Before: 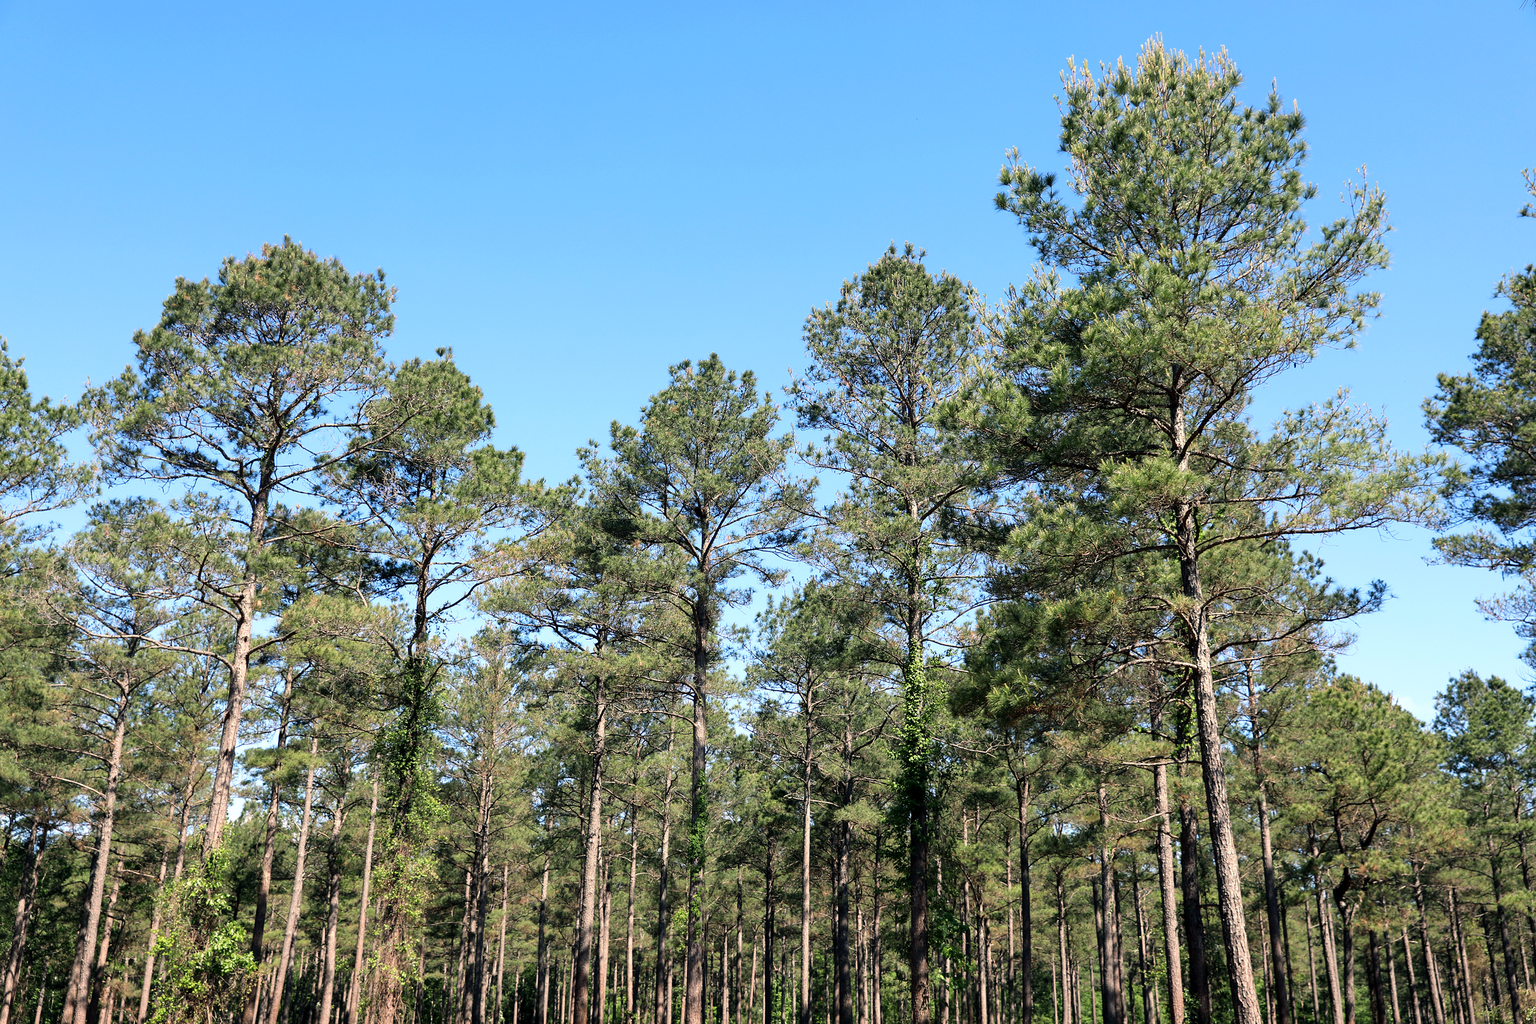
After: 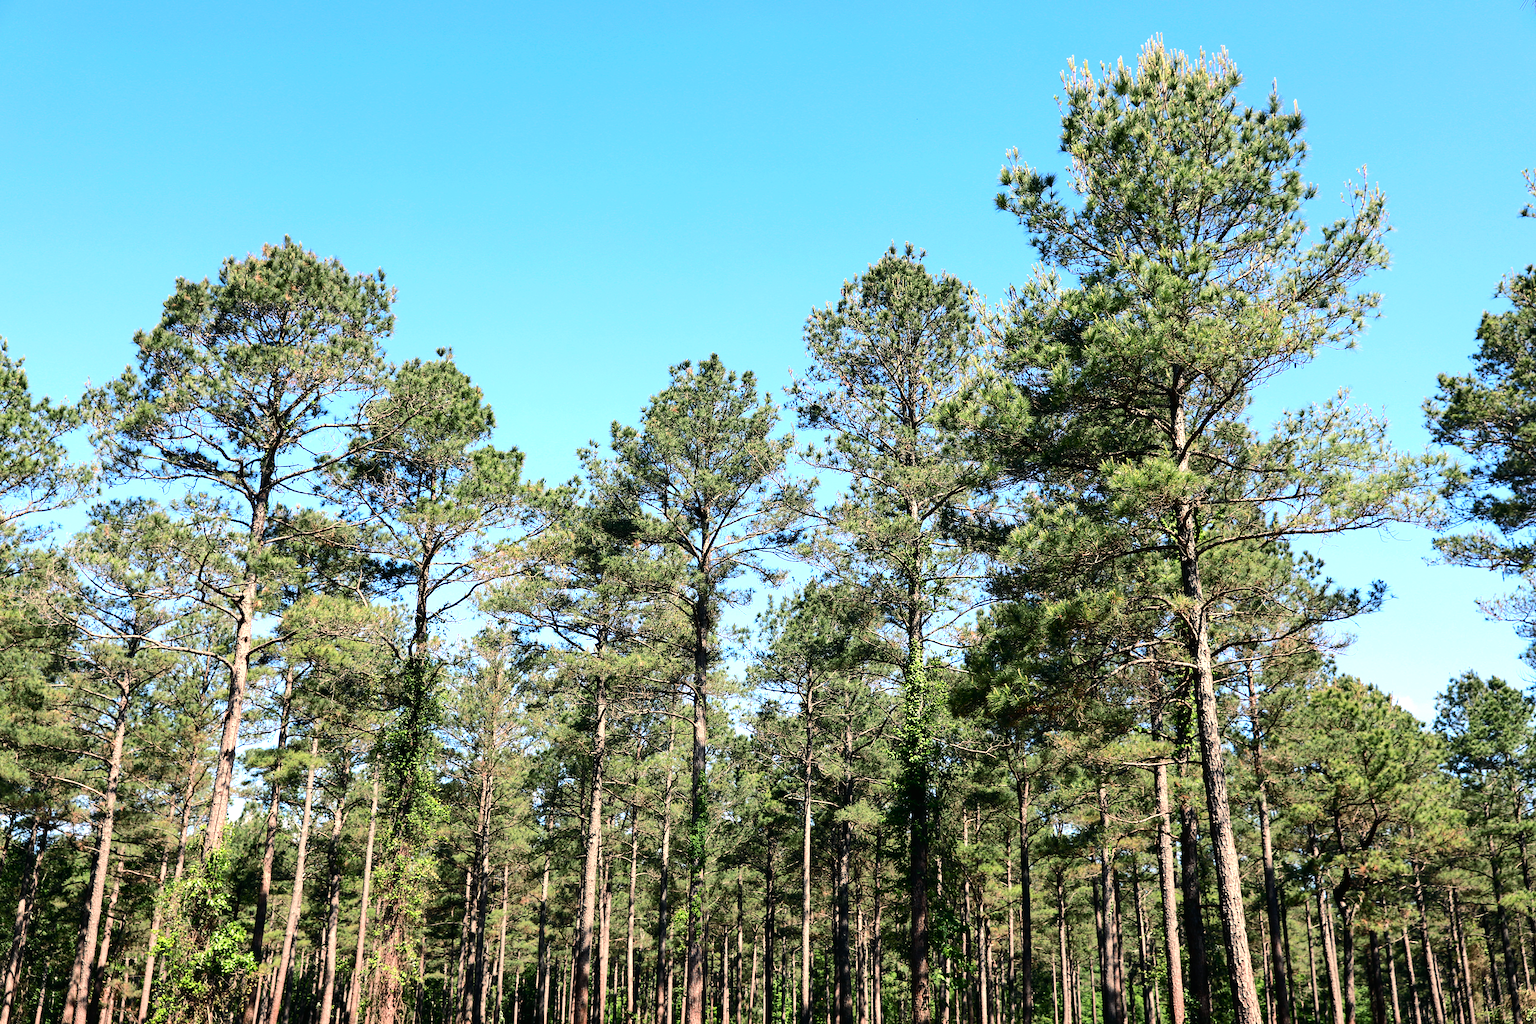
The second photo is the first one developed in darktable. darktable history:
tone equalizer: -8 EV -0.417 EV, -7 EV -0.389 EV, -6 EV -0.333 EV, -5 EV -0.222 EV, -3 EV 0.222 EV, -2 EV 0.333 EV, -1 EV 0.389 EV, +0 EV 0.417 EV, edges refinement/feathering 500, mask exposure compensation -1.57 EV, preserve details no
tone curve: curves: ch0 [(0, 0.01) (0.037, 0.032) (0.131, 0.108) (0.275, 0.256) (0.483, 0.512) (0.61, 0.665) (0.696, 0.742) (0.792, 0.819) (0.911, 0.925) (0.997, 0.995)]; ch1 [(0, 0) (0.308, 0.29) (0.425, 0.411) (0.492, 0.488) (0.505, 0.503) (0.527, 0.531) (0.568, 0.594) (0.683, 0.702) (0.746, 0.77) (1, 1)]; ch2 [(0, 0) (0.246, 0.233) (0.36, 0.352) (0.415, 0.415) (0.485, 0.487) (0.502, 0.504) (0.525, 0.523) (0.539, 0.553) (0.587, 0.594) (0.636, 0.652) (0.711, 0.729) (0.845, 0.855) (0.998, 0.977)], color space Lab, independent channels, preserve colors none
haze removal: strength 0.12, distance 0.25, compatibility mode true, adaptive false
